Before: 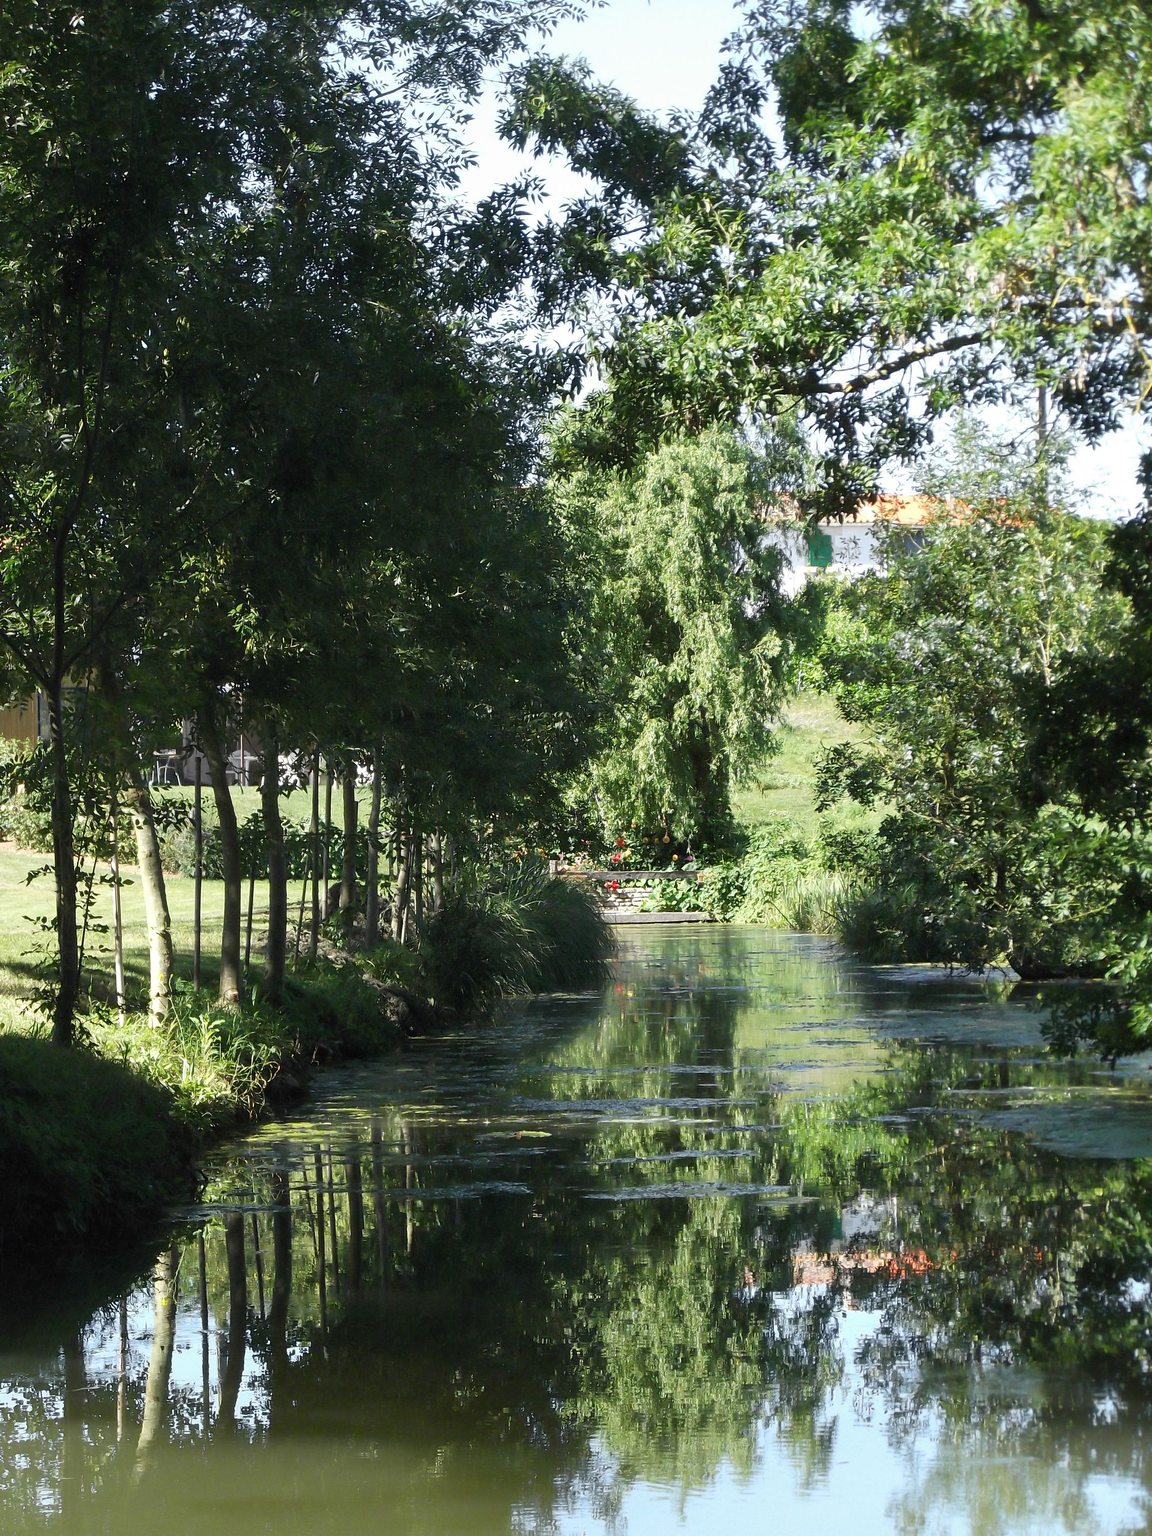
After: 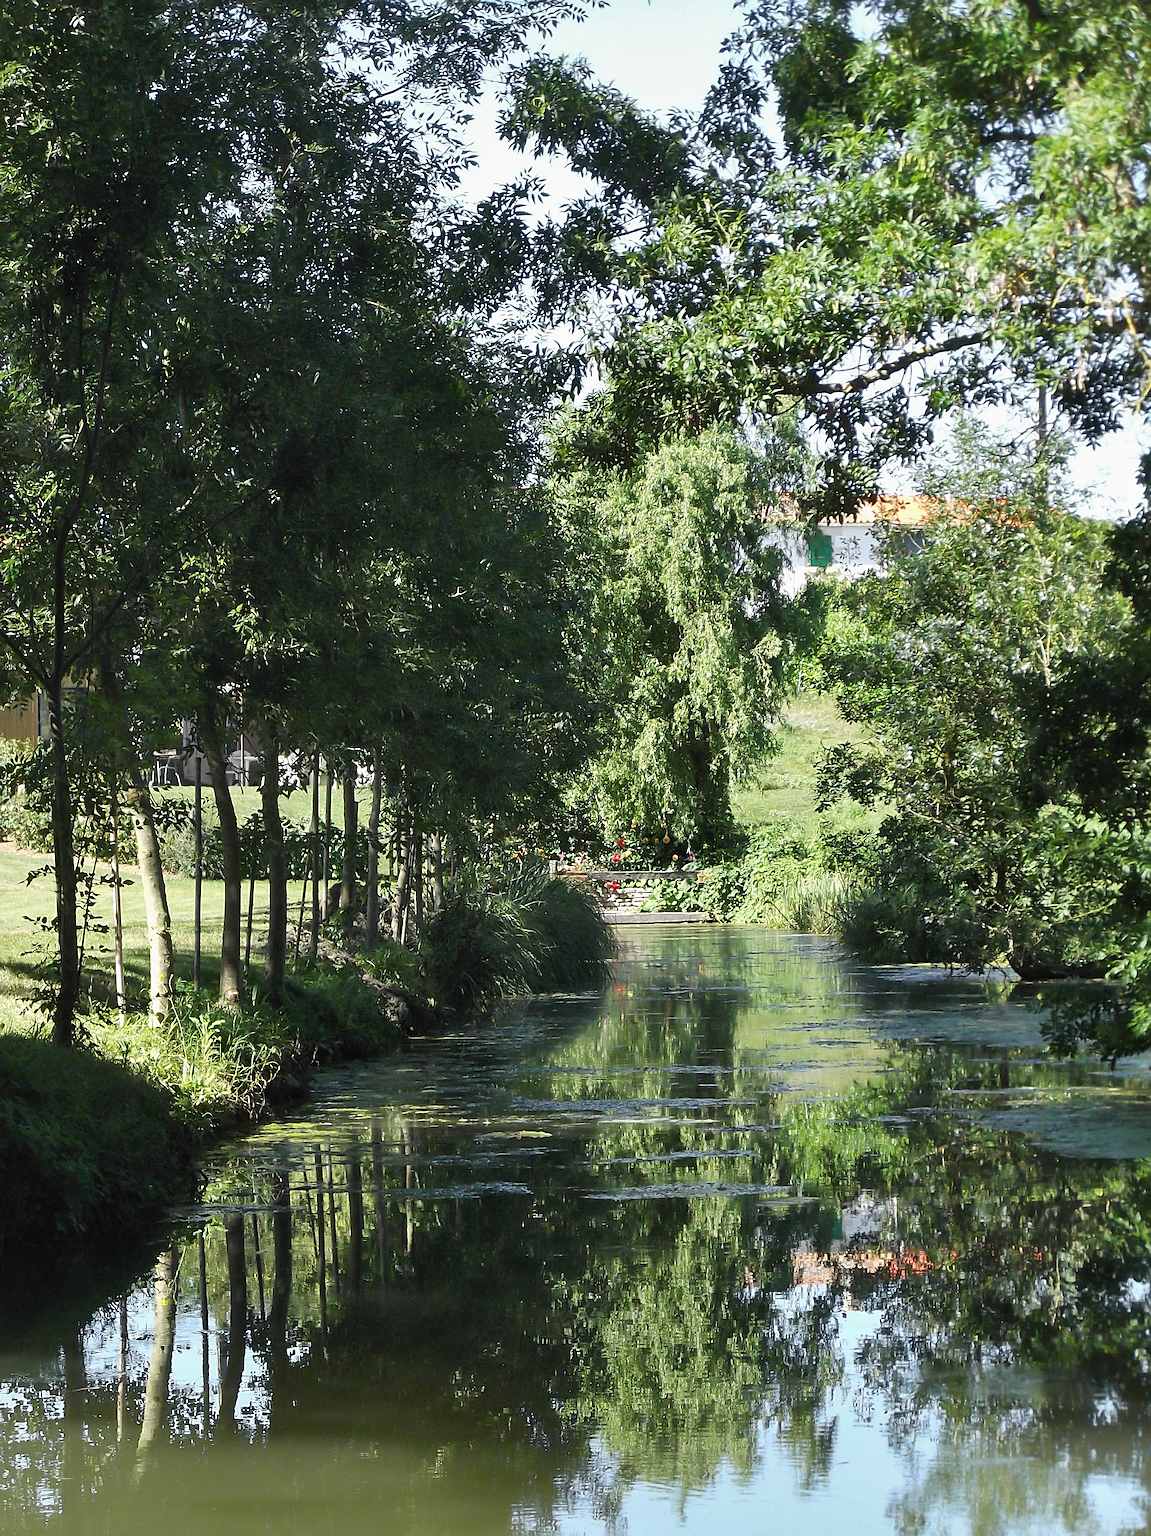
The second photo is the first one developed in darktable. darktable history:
sharpen: on, module defaults
shadows and highlights: shadows 43.73, white point adjustment -1.53, soften with gaussian
